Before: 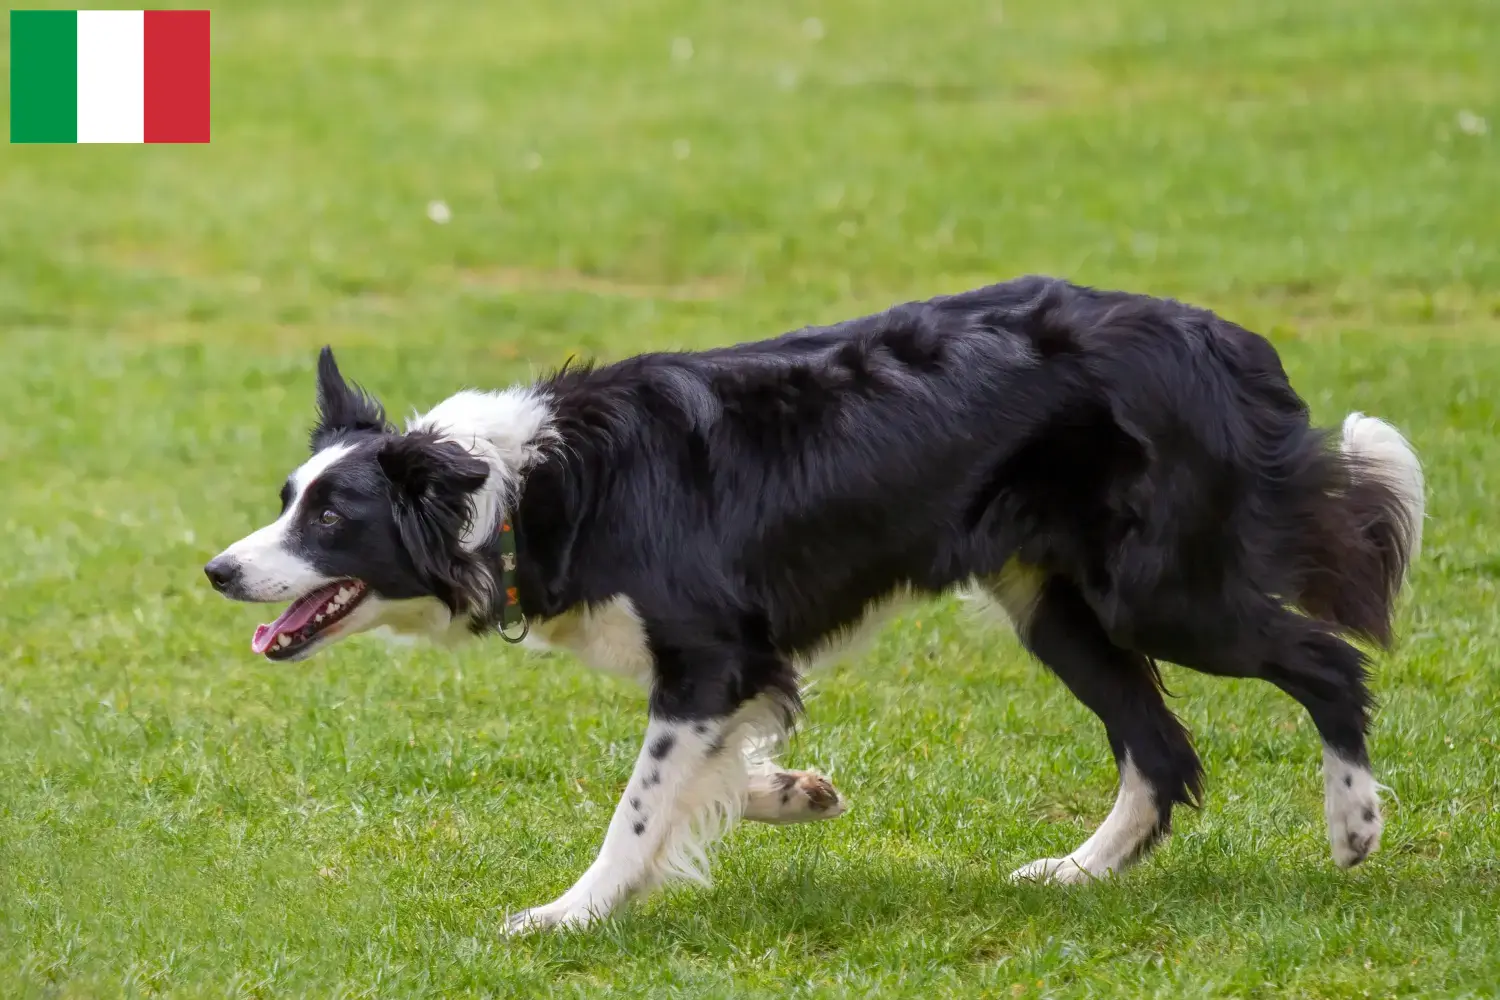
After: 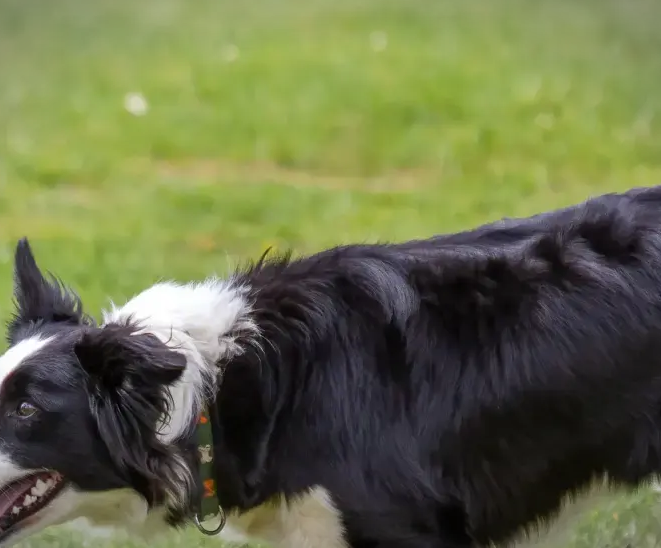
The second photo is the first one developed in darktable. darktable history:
crop: left 20.248%, top 10.86%, right 35.675%, bottom 34.321%
vignetting: fall-off start 100%, brightness -0.282, width/height ratio 1.31
